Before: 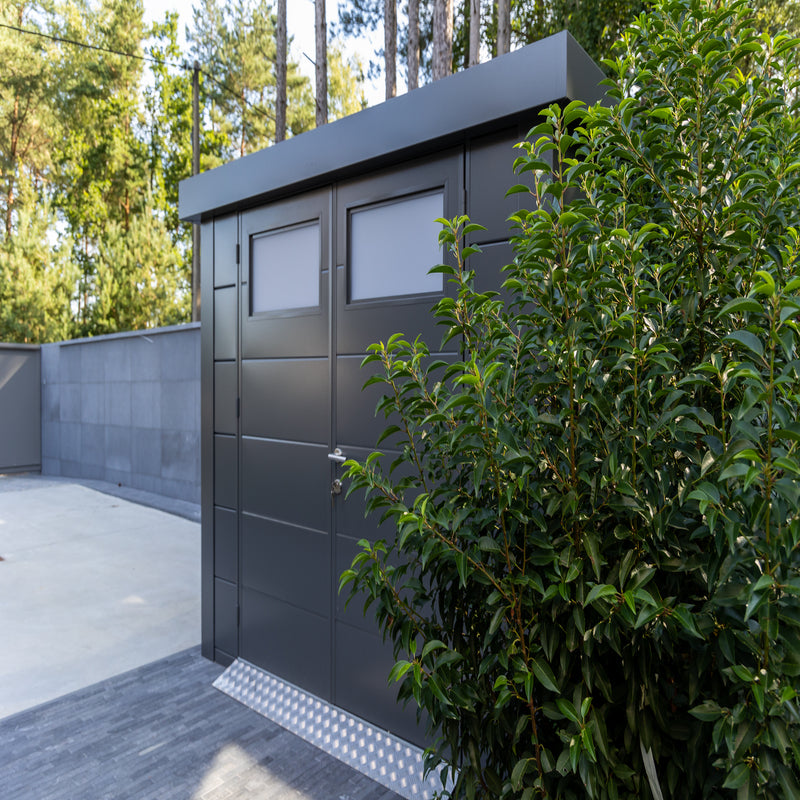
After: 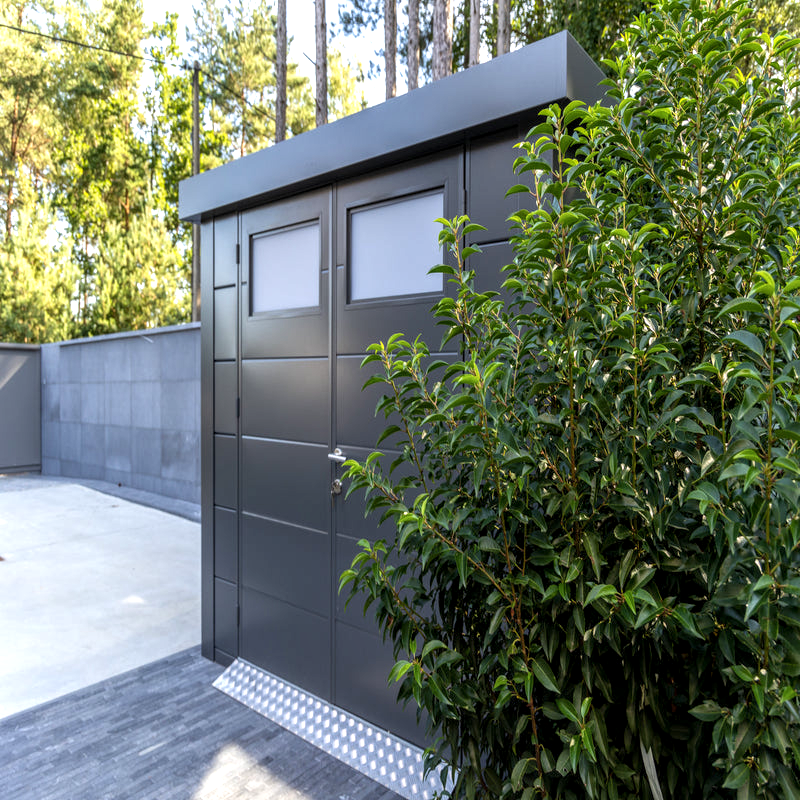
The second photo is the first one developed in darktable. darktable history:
local contrast: on, module defaults
exposure: exposure 0.507 EV, compensate highlight preservation false
